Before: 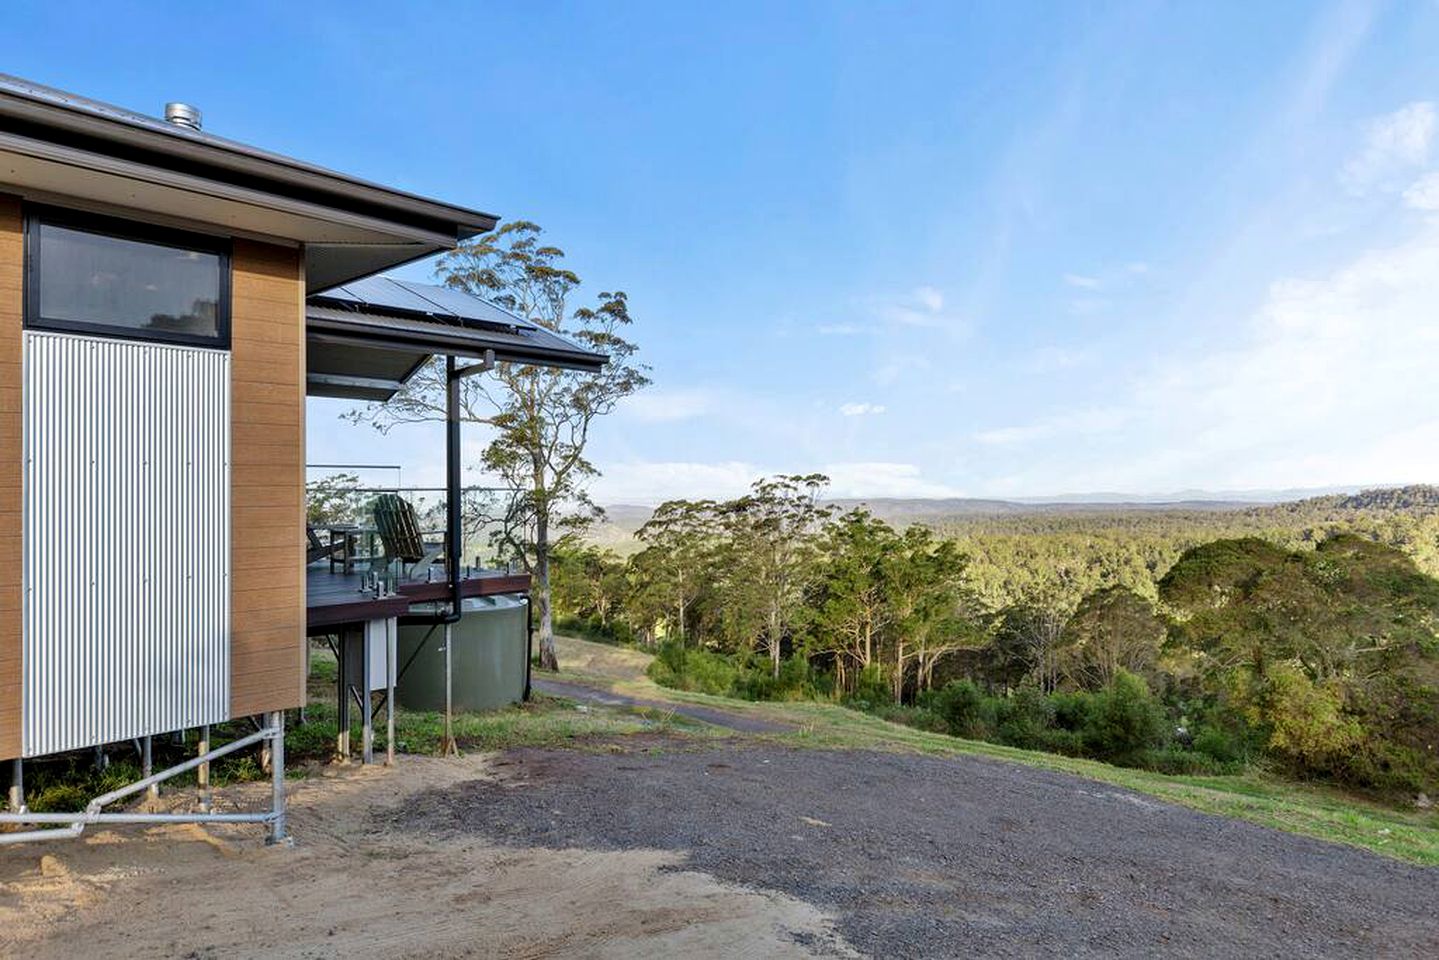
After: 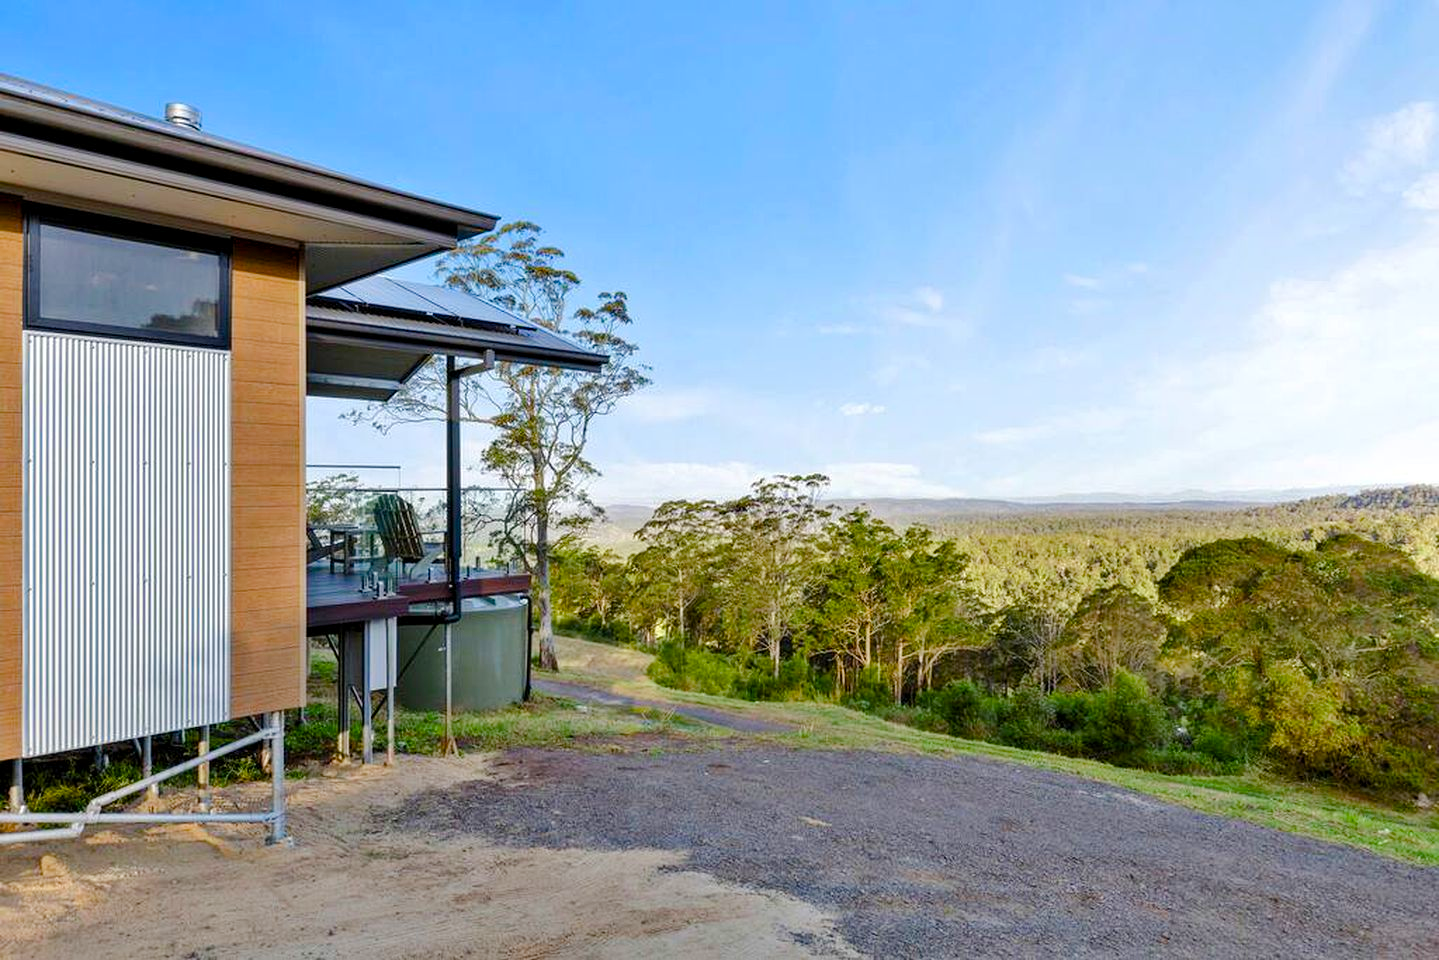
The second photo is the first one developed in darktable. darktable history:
color balance rgb: perceptual saturation grading › global saturation 20%, perceptual saturation grading › highlights -25.618%, perceptual saturation grading › shadows 49.834%, perceptual brilliance grading › mid-tones 9.421%, perceptual brilliance grading › shadows 15.224%, global vibrance 9.176%
